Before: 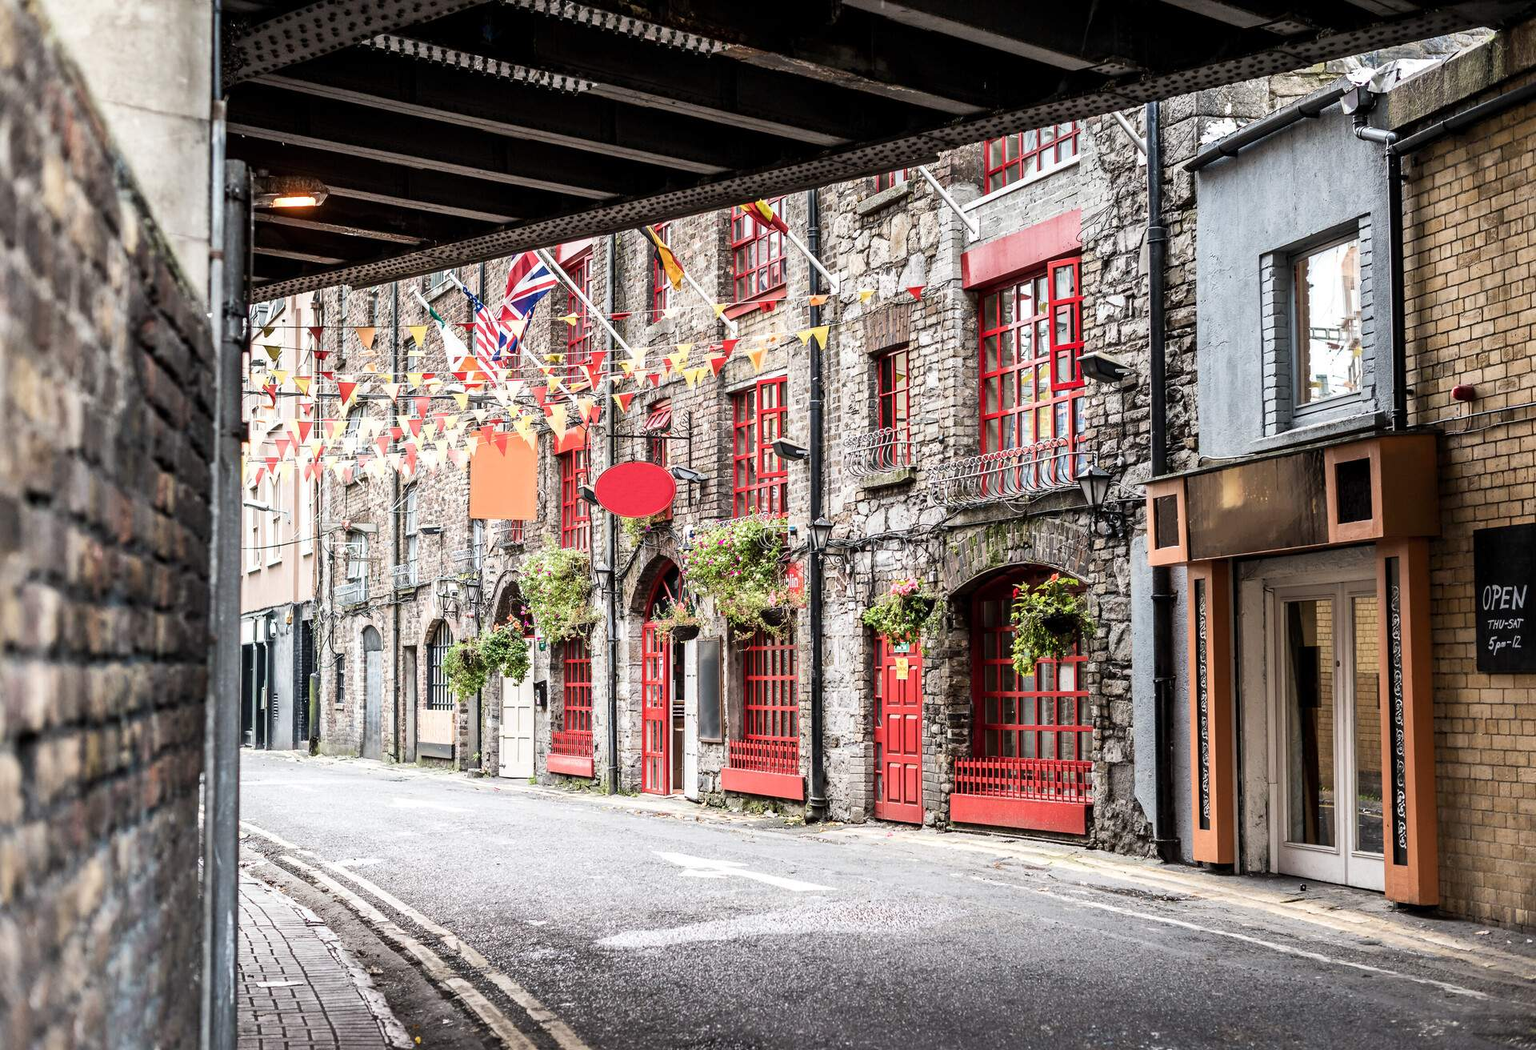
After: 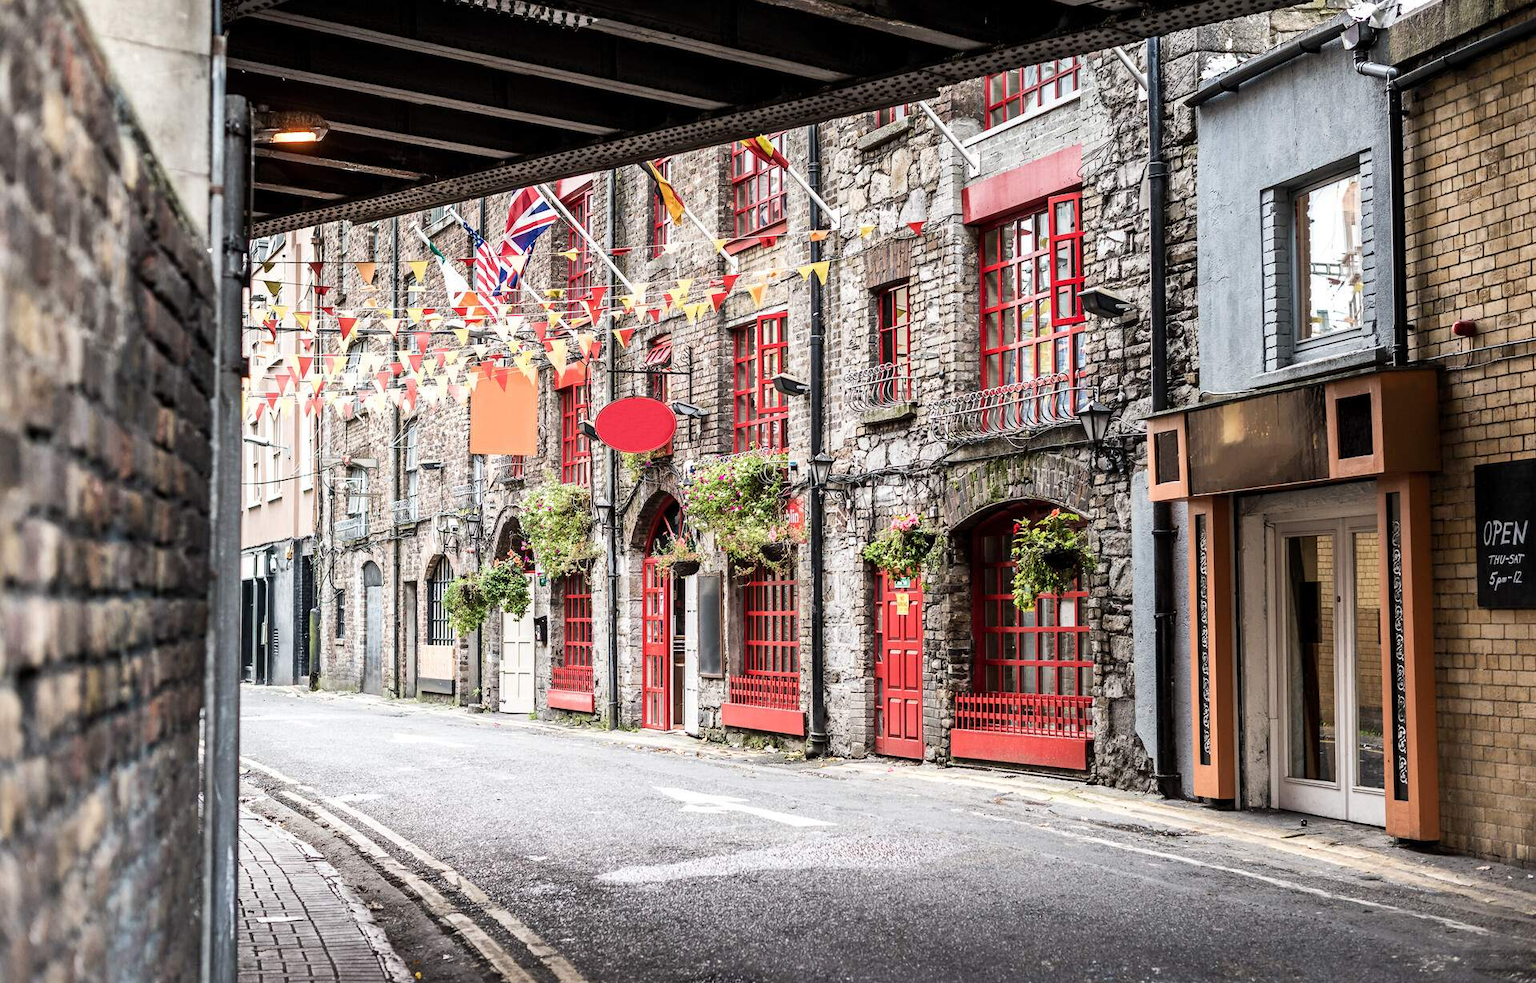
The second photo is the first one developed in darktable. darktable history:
crop and rotate: top 6.283%
